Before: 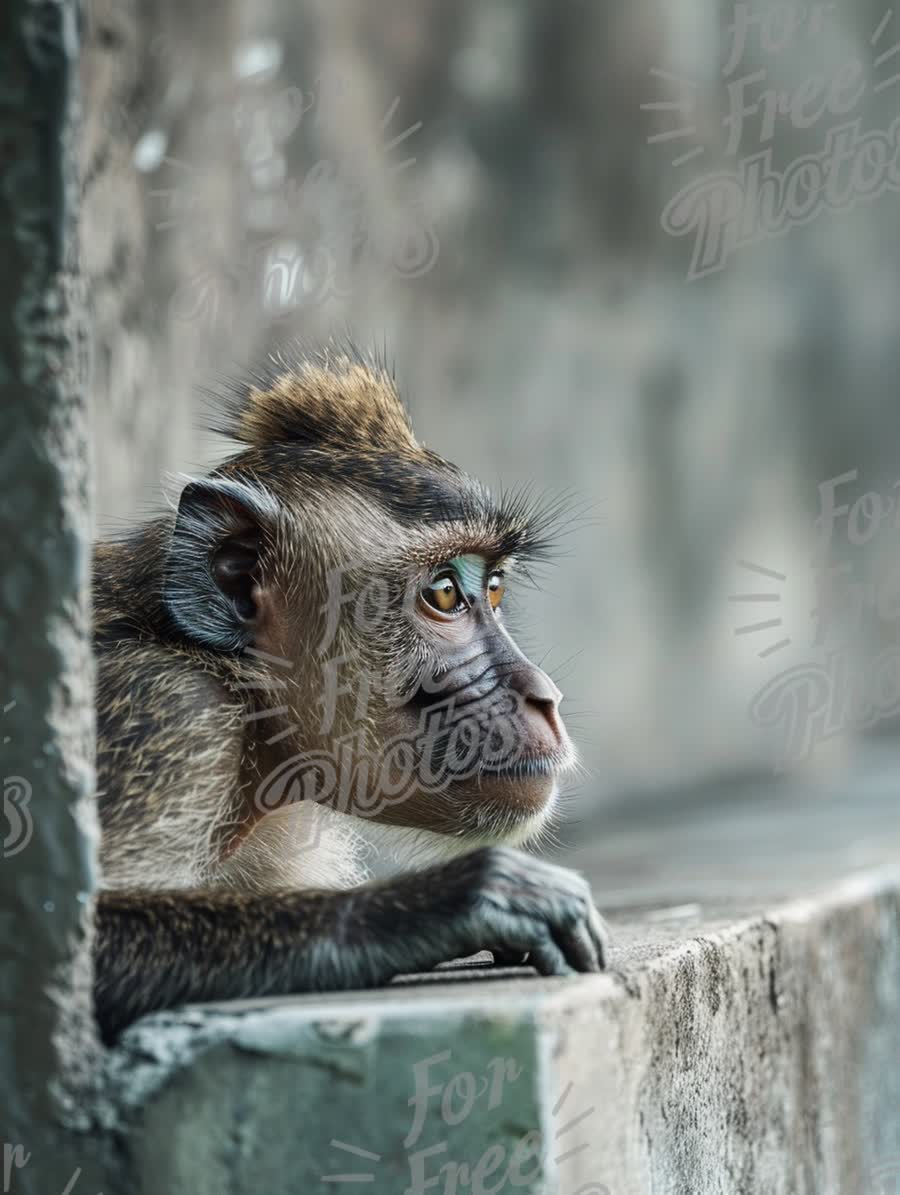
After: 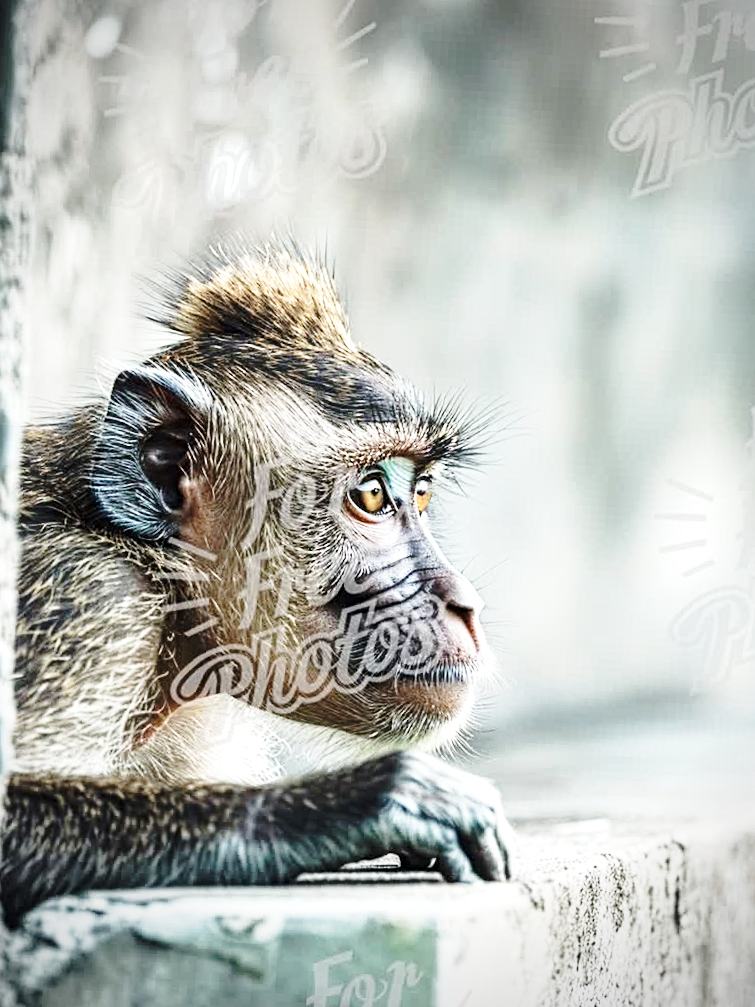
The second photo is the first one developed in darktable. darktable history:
crop and rotate: angle -3.24°, left 5.091%, top 5.158%, right 4.776%, bottom 4.353%
exposure: exposure 0.605 EV, compensate highlight preservation false
base curve: curves: ch0 [(0, 0) (0.032, 0.037) (0.105, 0.228) (0.435, 0.76) (0.856, 0.983) (1, 1)], preserve colors none
vignetting: on, module defaults
contrast equalizer: octaves 7, y [[0.5, 0.5, 0.5, 0.539, 0.64, 0.611], [0.5 ×6], [0.5 ×6], [0 ×6], [0 ×6]]
